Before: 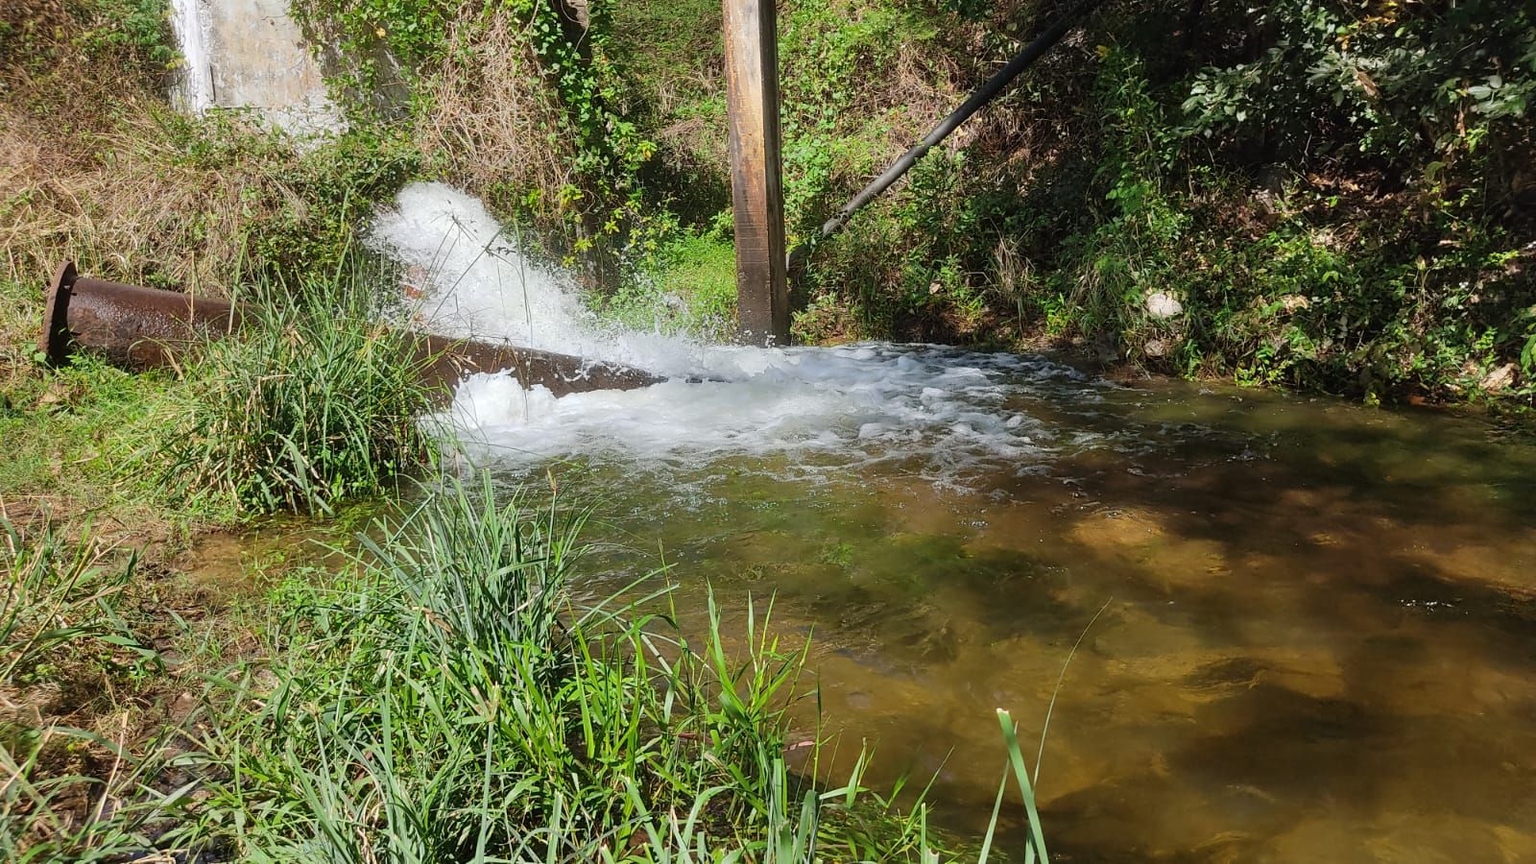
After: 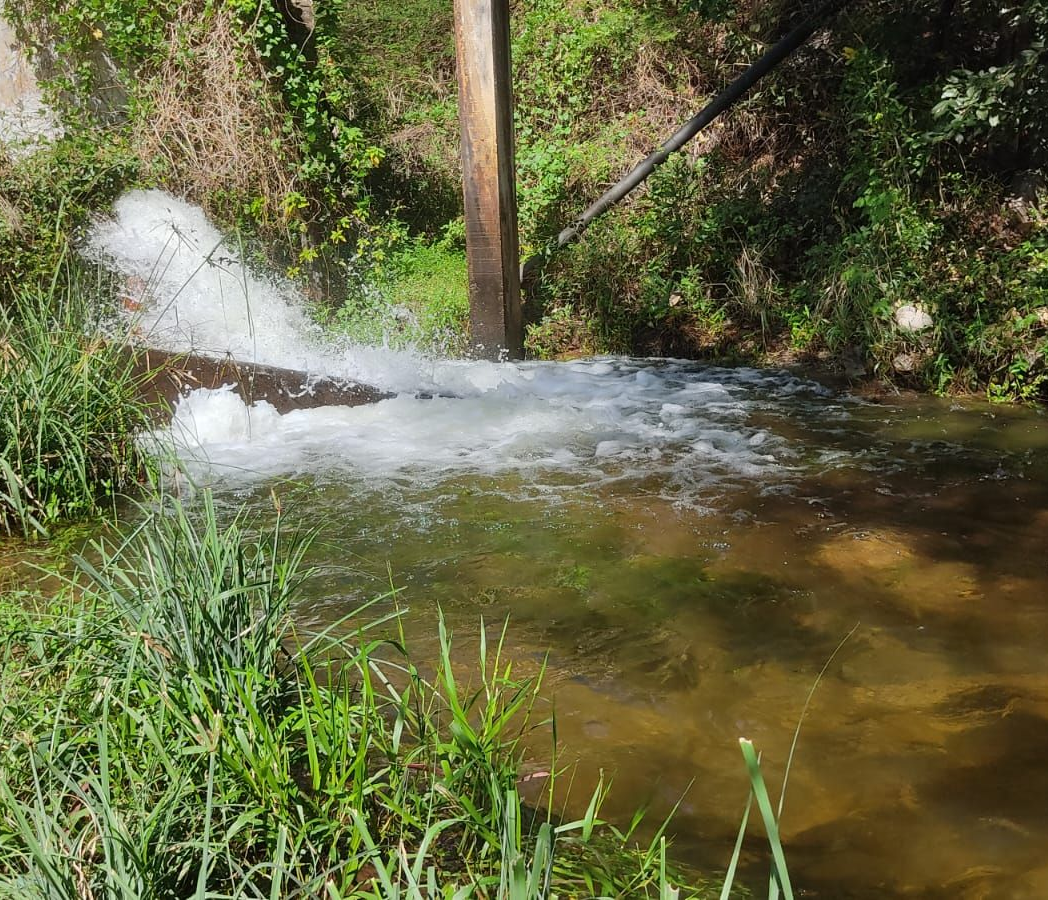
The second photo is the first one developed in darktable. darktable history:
crop and rotate: left 18.713%, right 15.753%
